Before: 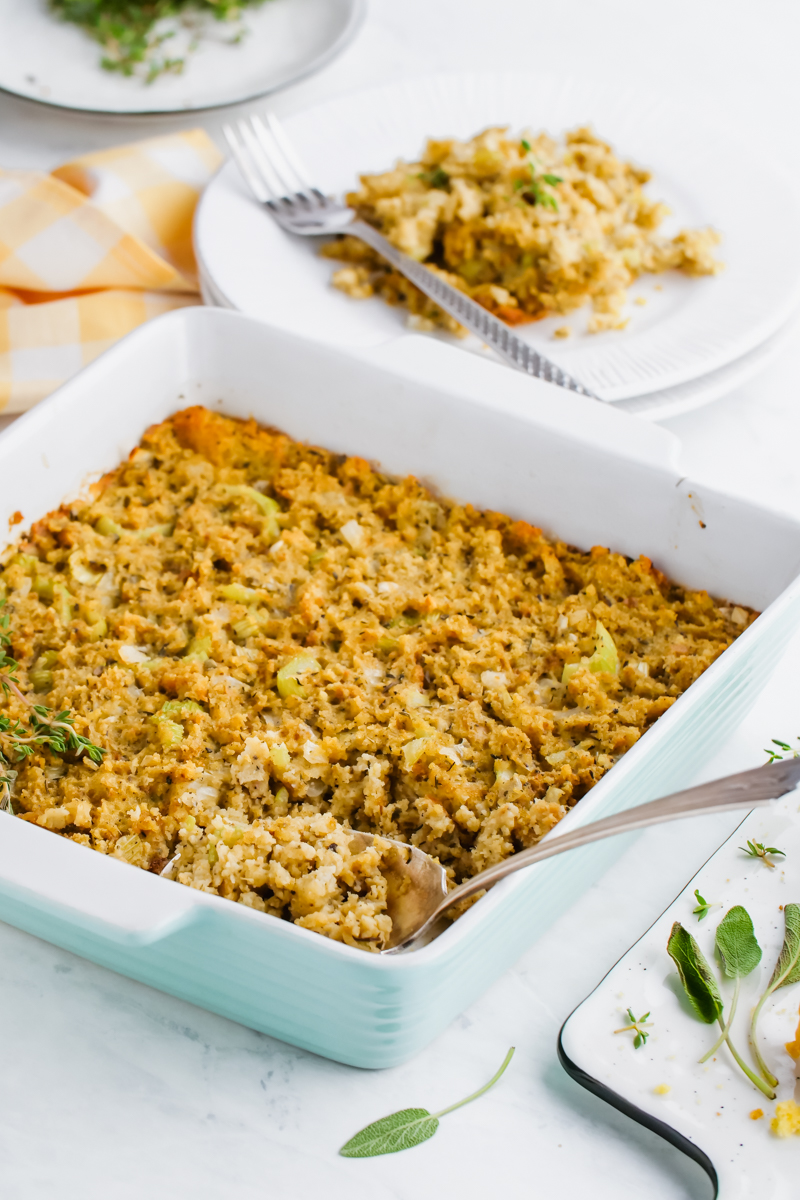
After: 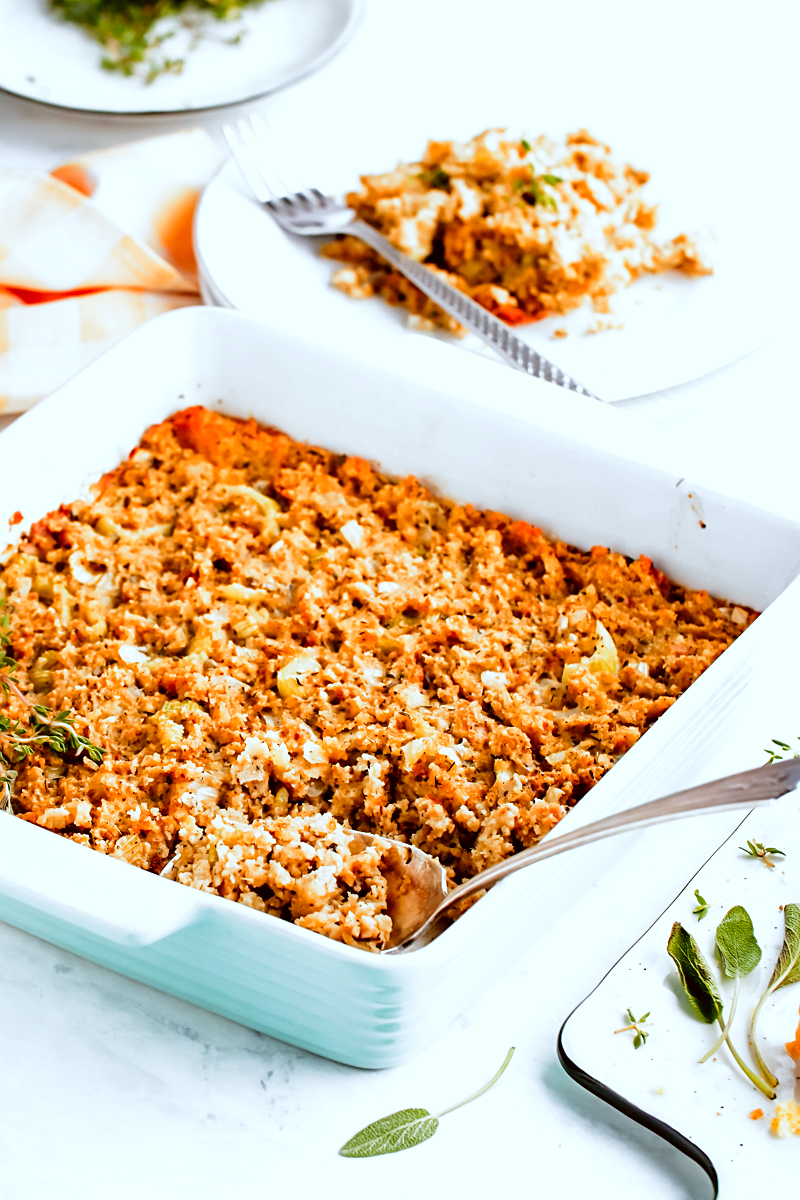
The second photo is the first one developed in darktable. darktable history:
filmic rgb: black relative exposure -8.2 EV, white relative exposure 2.2 EV, target white luminance 99.981%, hardness 7.11, latitude 74.67%, contrast 1.317, highlights saturation mix -1.76%, shadows ↔ highlights balance 29.64%, preserve chrominance no, color science v5 (2021)
color correction: highlights a* -3.34, highlights b* -6.52, shadows a* 3.09, shadows b* 5.6
color zones: curves: ch1 [(0.309, 0.524) (0.41, 0.329) (0.508, 0.509)]; ch2 [(0.25, 0.457) (0.75, 0.5)]
sharpen: radius 2.167, amount 0.383, threshold 0.169
